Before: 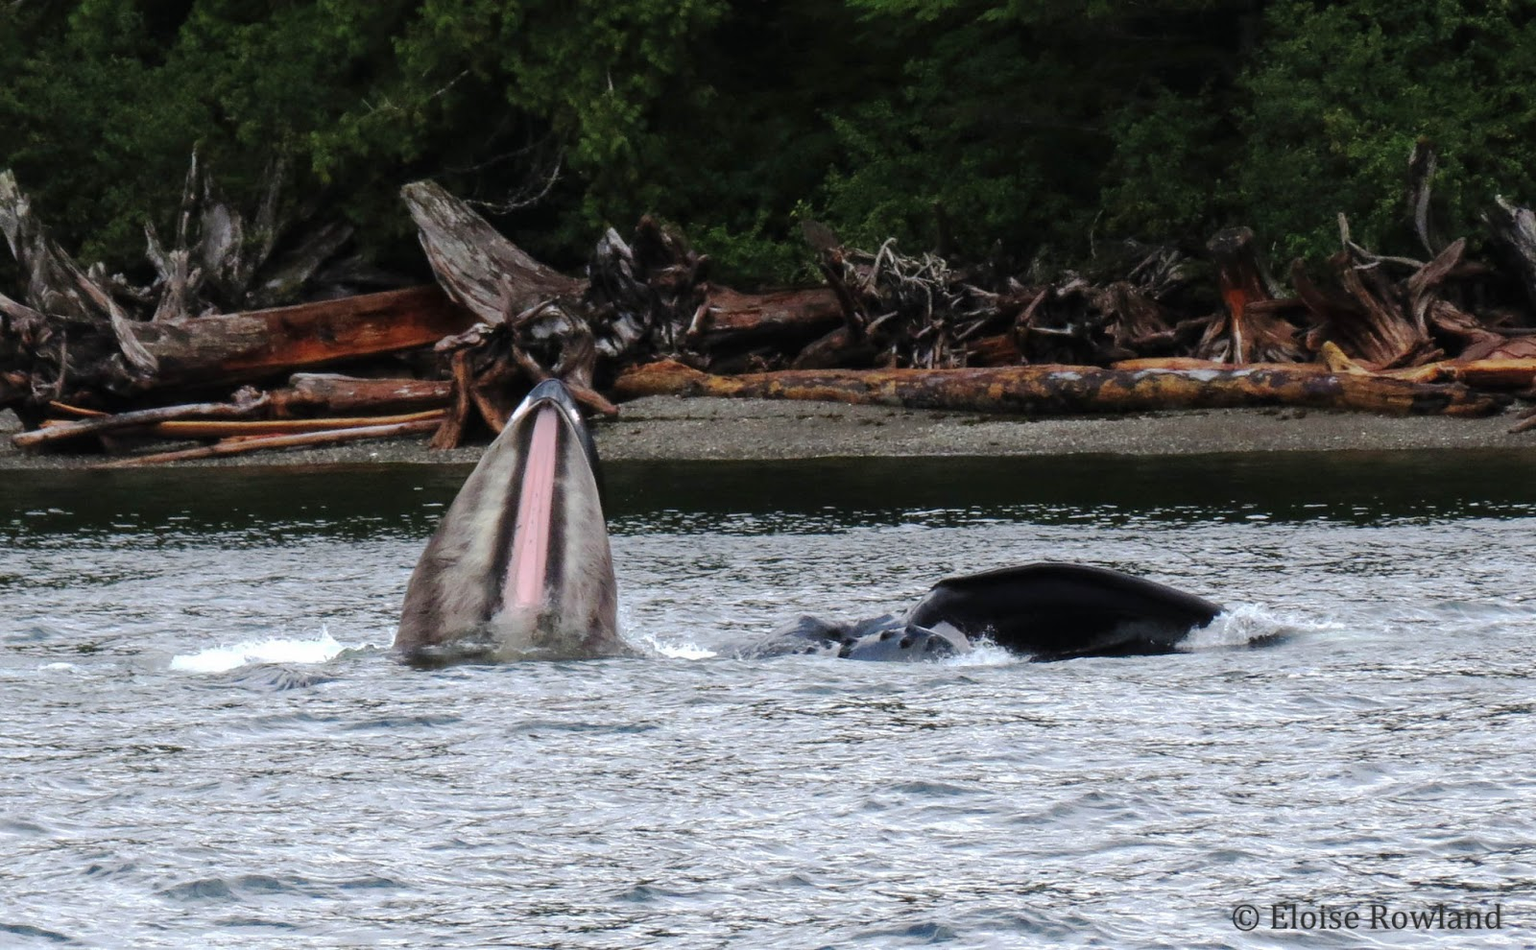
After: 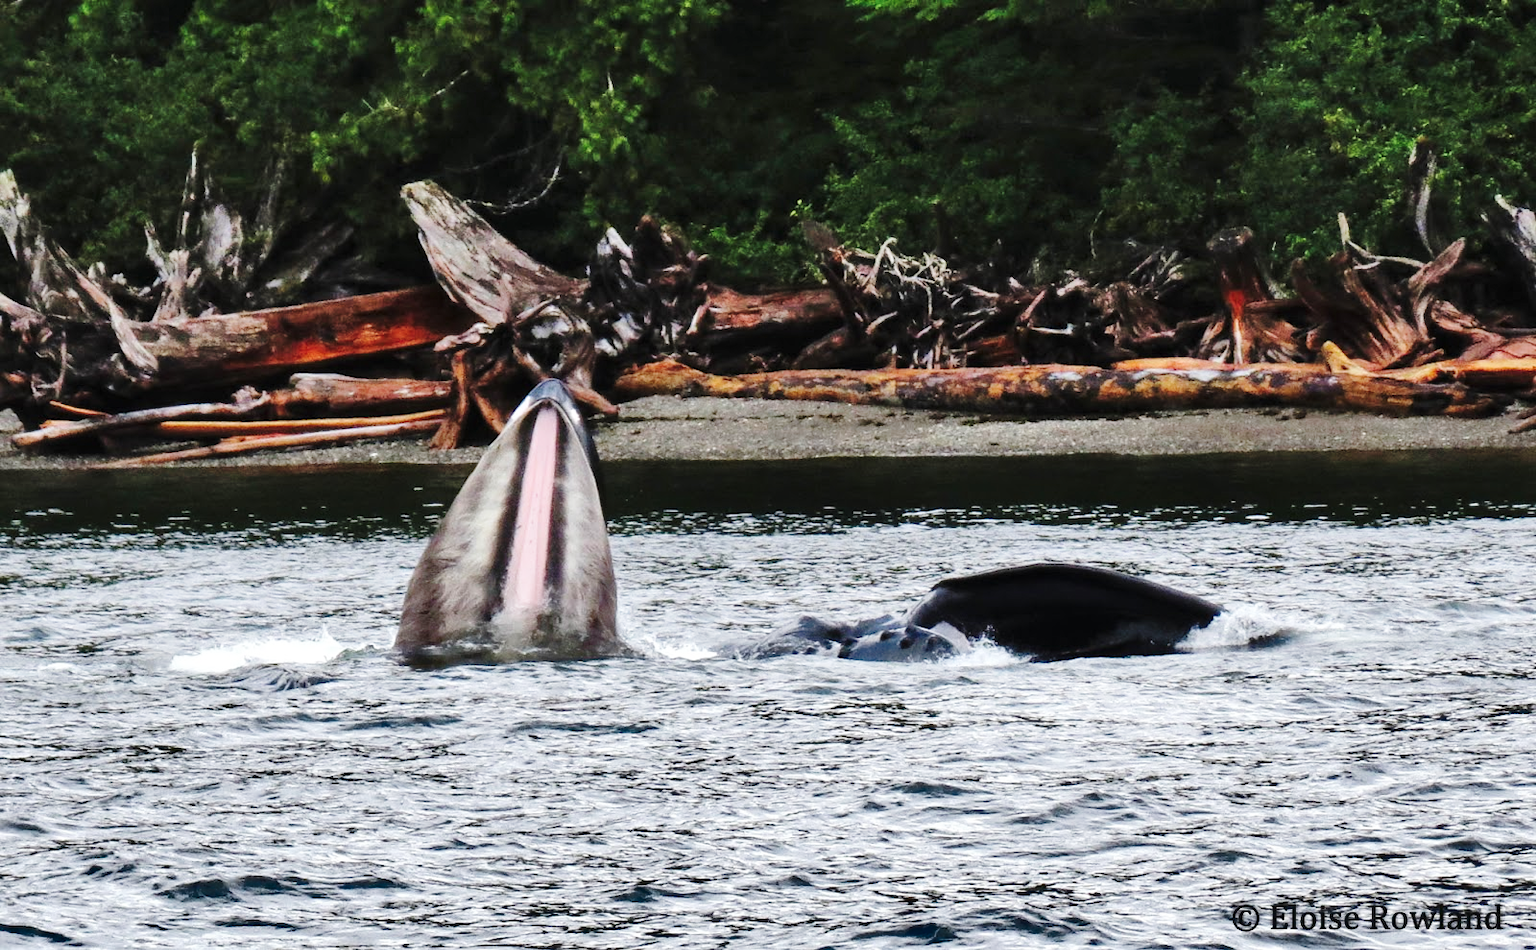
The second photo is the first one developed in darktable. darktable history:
base curve: curves: ch0 [(0, 0) (0.028, 0.03) (0.121, 0.232) (0.46, 0.748) (0.859, 0.968) (1, 1)], preserve colors none
shadows and highlights: white point adjustment 0.093, highlights -70.37, soften with gaussian
